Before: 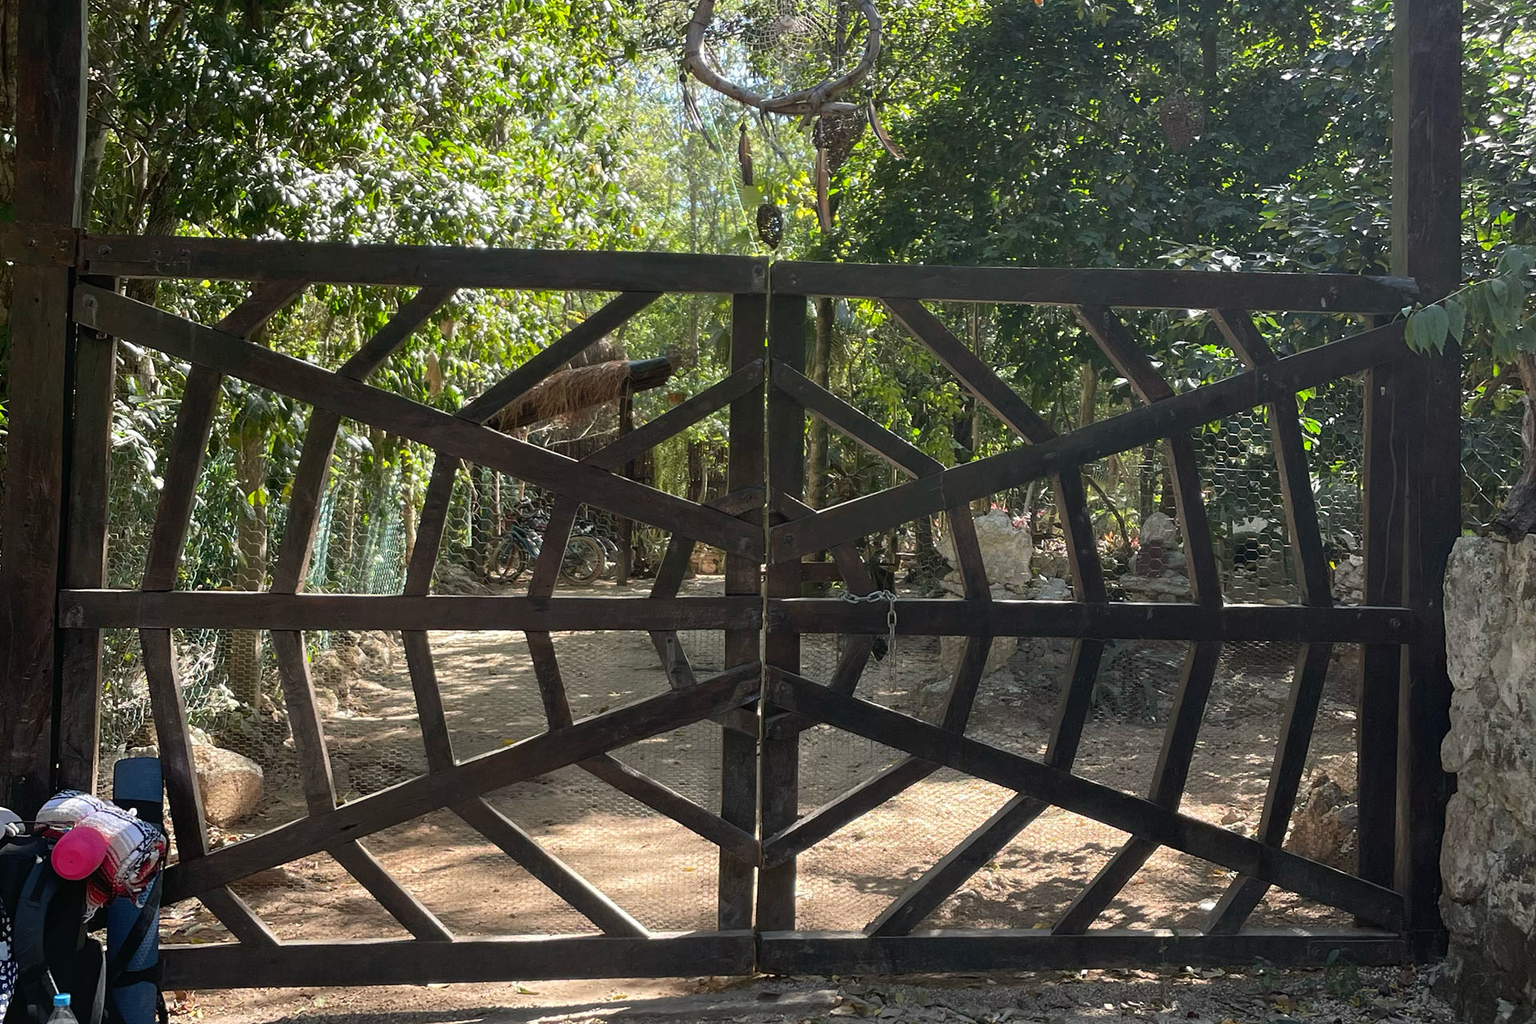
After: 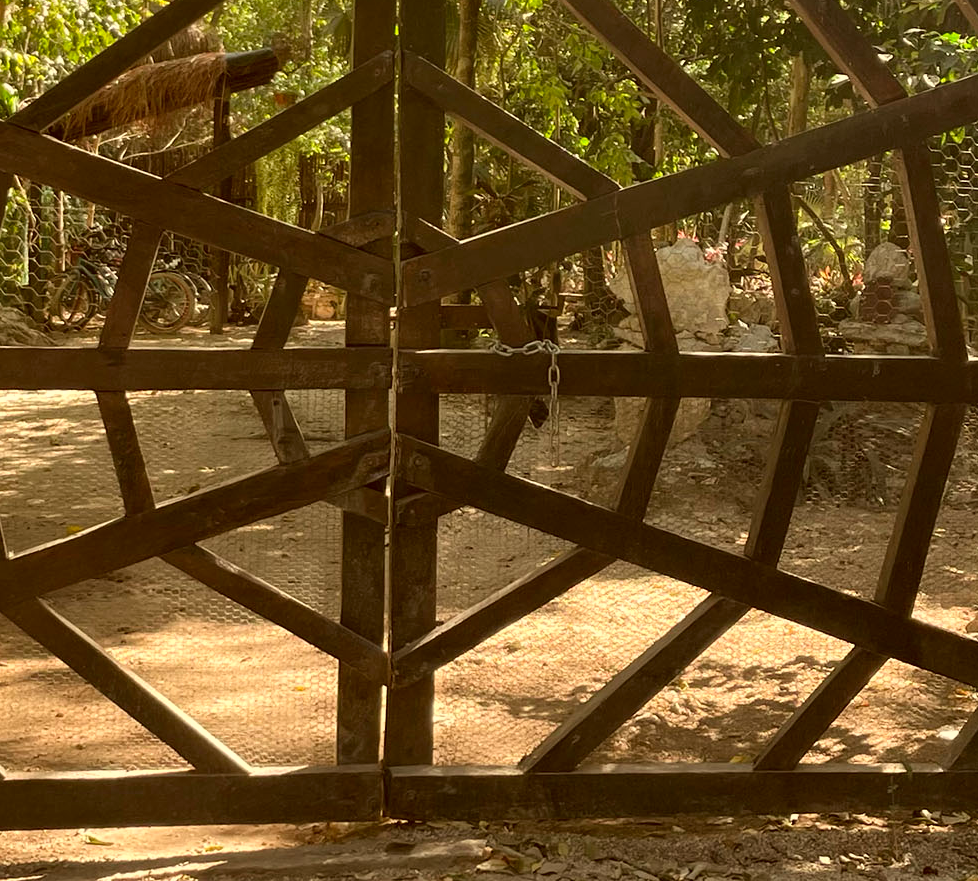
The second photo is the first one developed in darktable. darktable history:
white balance: red 1.127, blue 0.943
shadows and highlights: radius 125.46, shadows 30.51, highlights -30.51, low approximation 0.01, soften with gaussian
color correction: highlights a* -5.3, highlights b* 9.8, shadows a* 9.8, shadows b* 24.26
crop and rotate: left 29.237%, top 31.152%, right 19.807%
